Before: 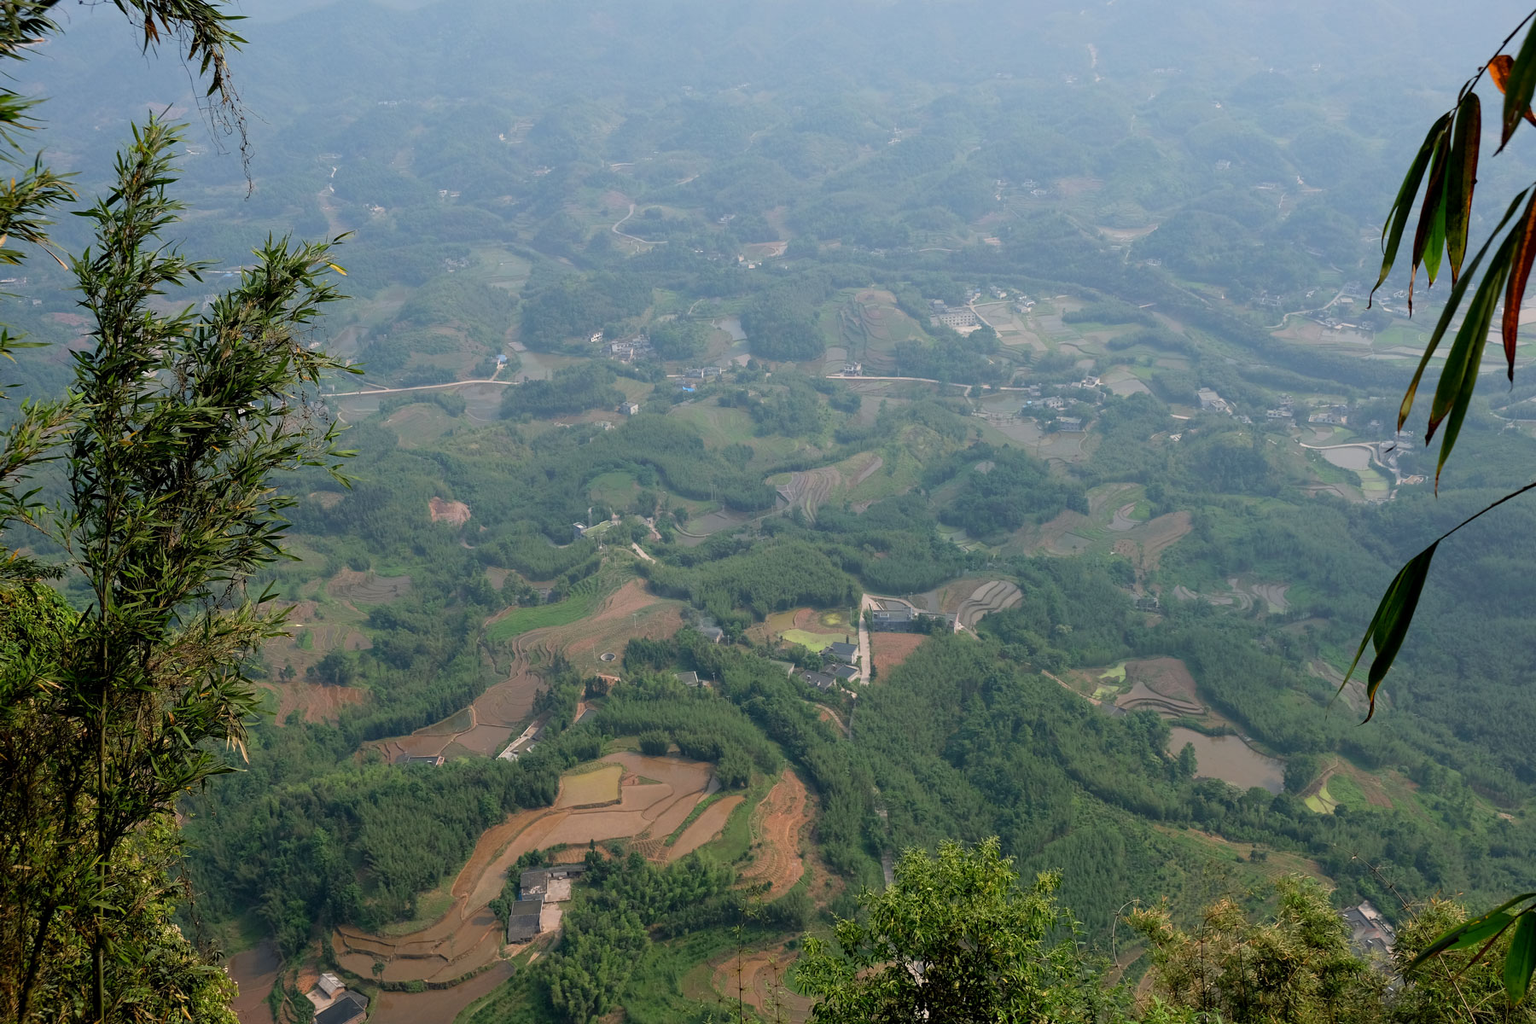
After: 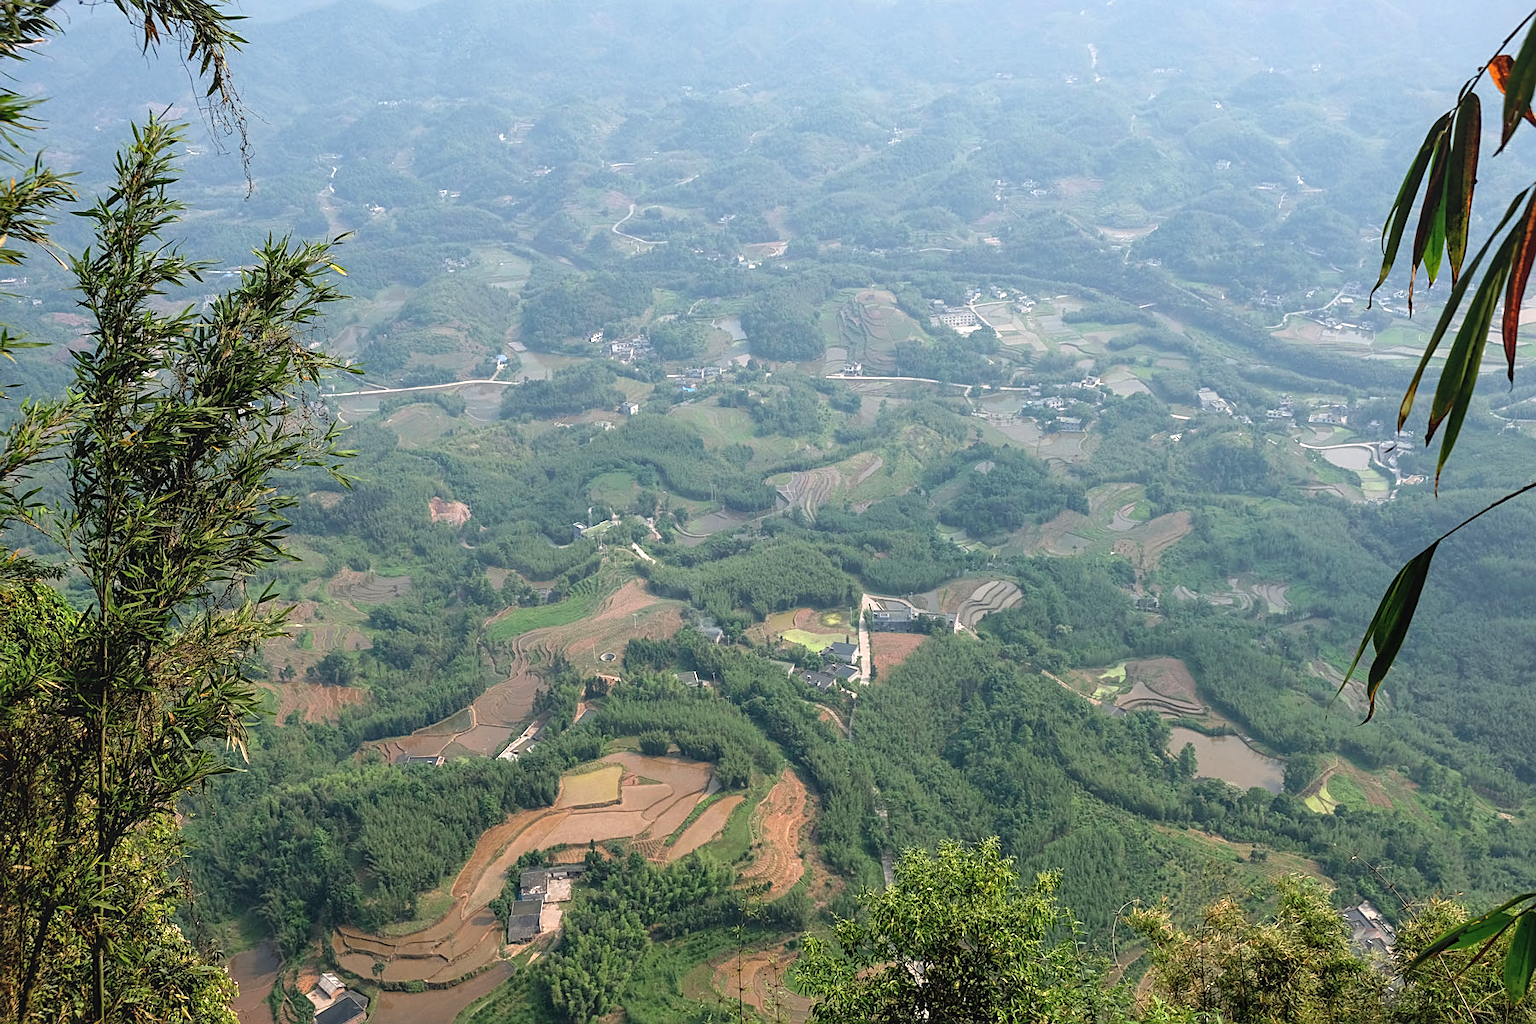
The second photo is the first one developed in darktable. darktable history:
sharpen: on, module defaults
local contrast: on, module defaults
shadows and highlights: shadows 36.25, highlights -26.8, soften with gaussian
exposure: black level correction -0.005, exposure 0.622 EV, compensate exposure bias true, compensate highlight preservation false
